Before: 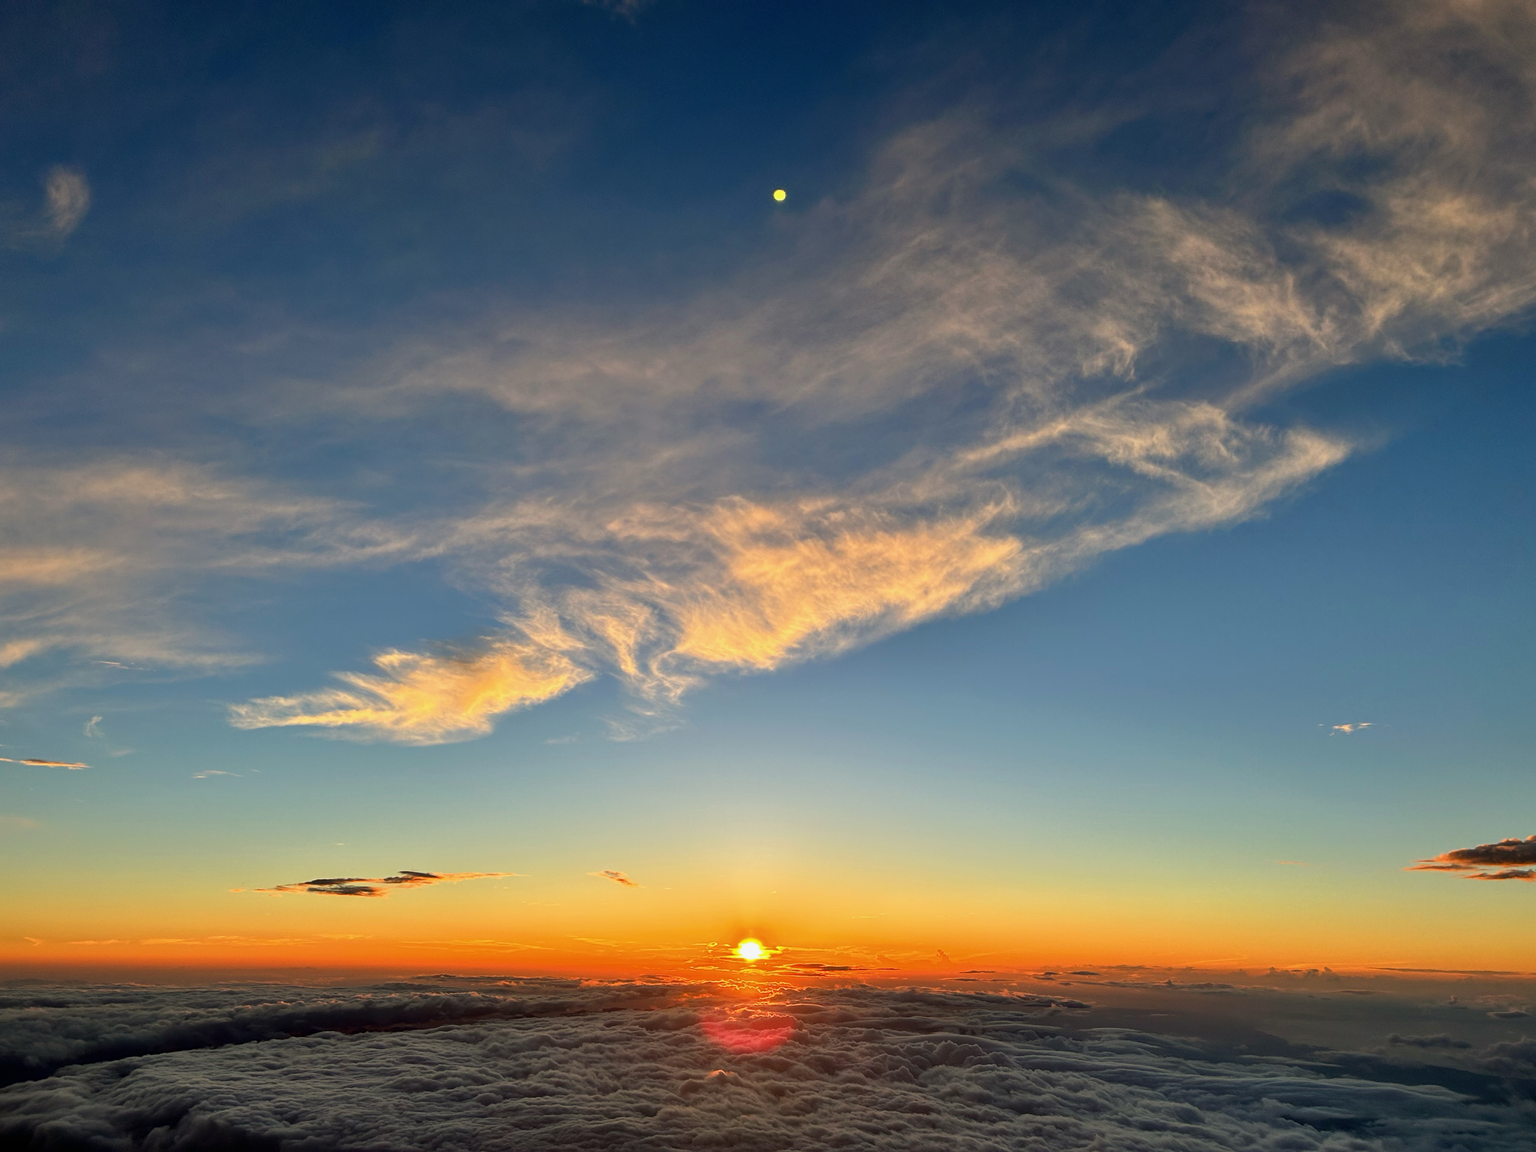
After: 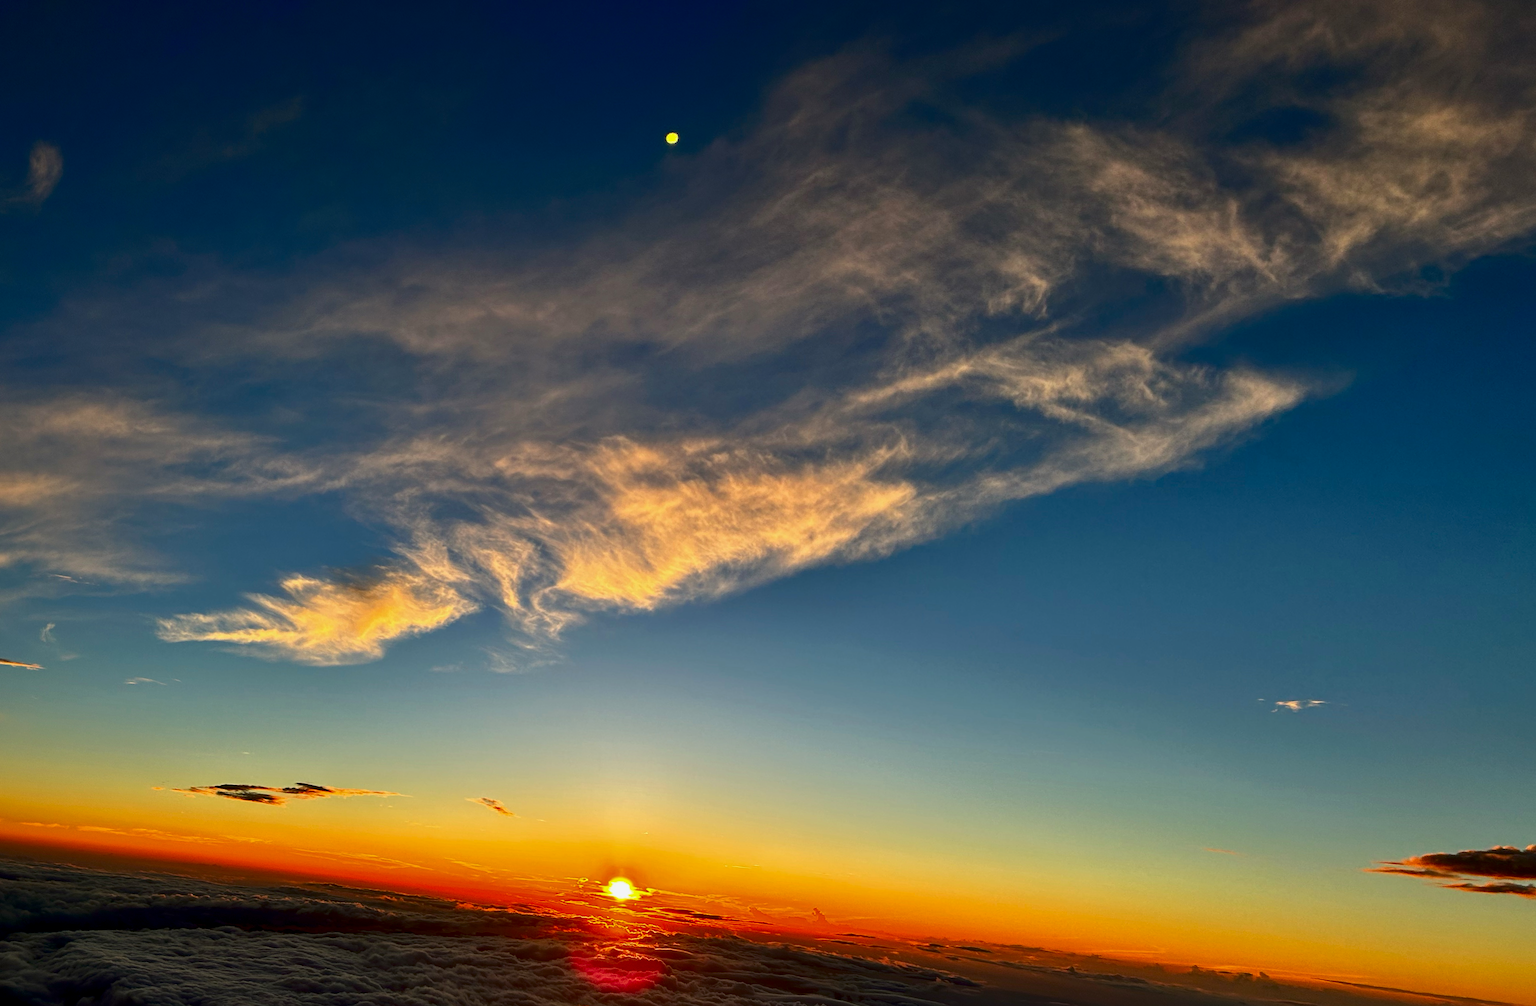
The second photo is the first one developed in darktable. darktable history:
contrast brightness saturation: contrast 0.13, brightness -0.24, saturation 0.14
rotate and perspective: rotation 1.69°, lens shift (vertical) -0.023, lens shift (horizontal) -0.291, crop left 0.025, crop right 0.988, crop top 0.092, crop bottom 0.842
